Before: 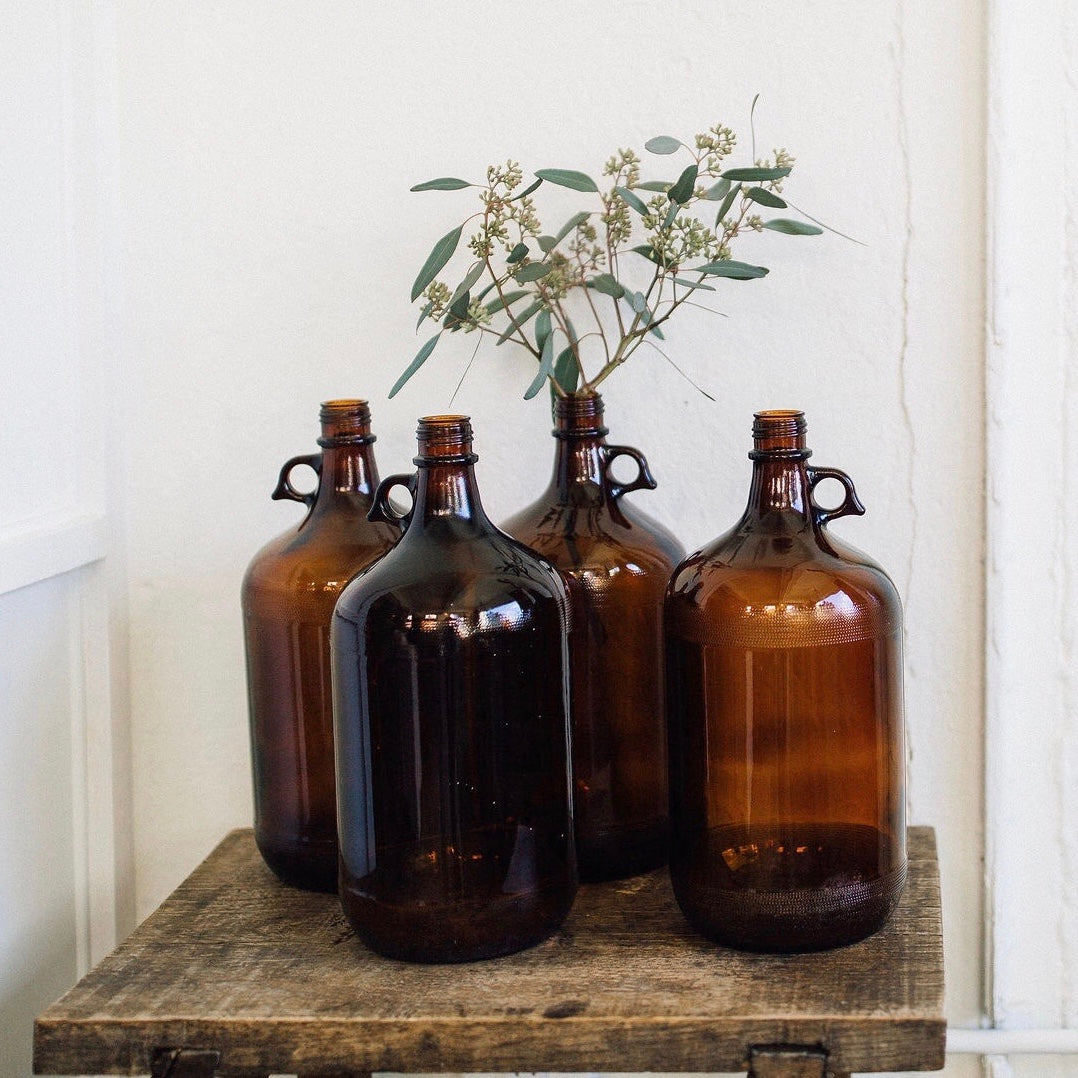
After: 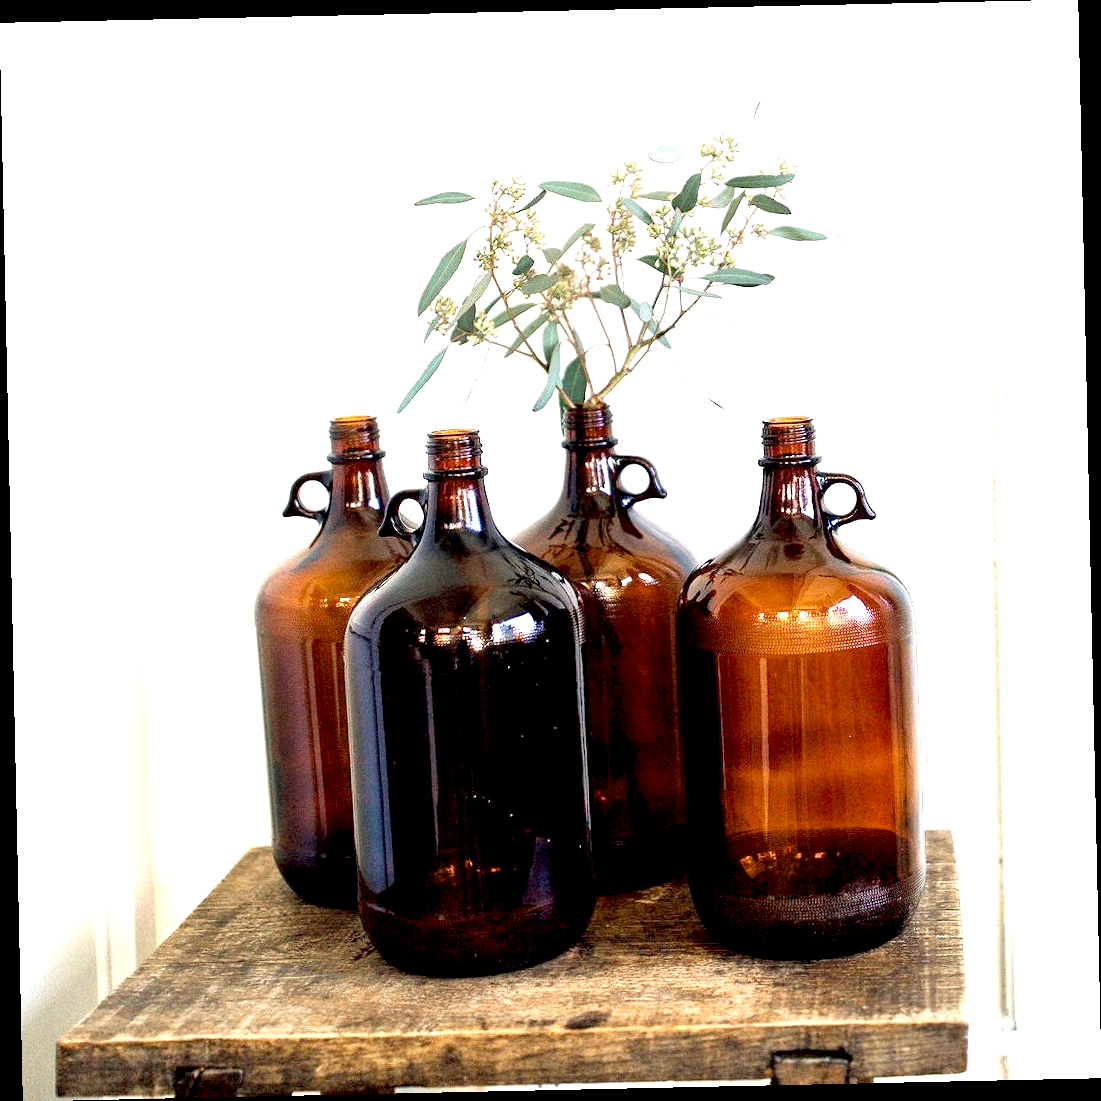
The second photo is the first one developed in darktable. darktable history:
exposure: black level correction 0.009, exposure 1.425 EV, compensate highlight preservation false
rotate and perspective: rotation -1.24°, automatic cropping off
